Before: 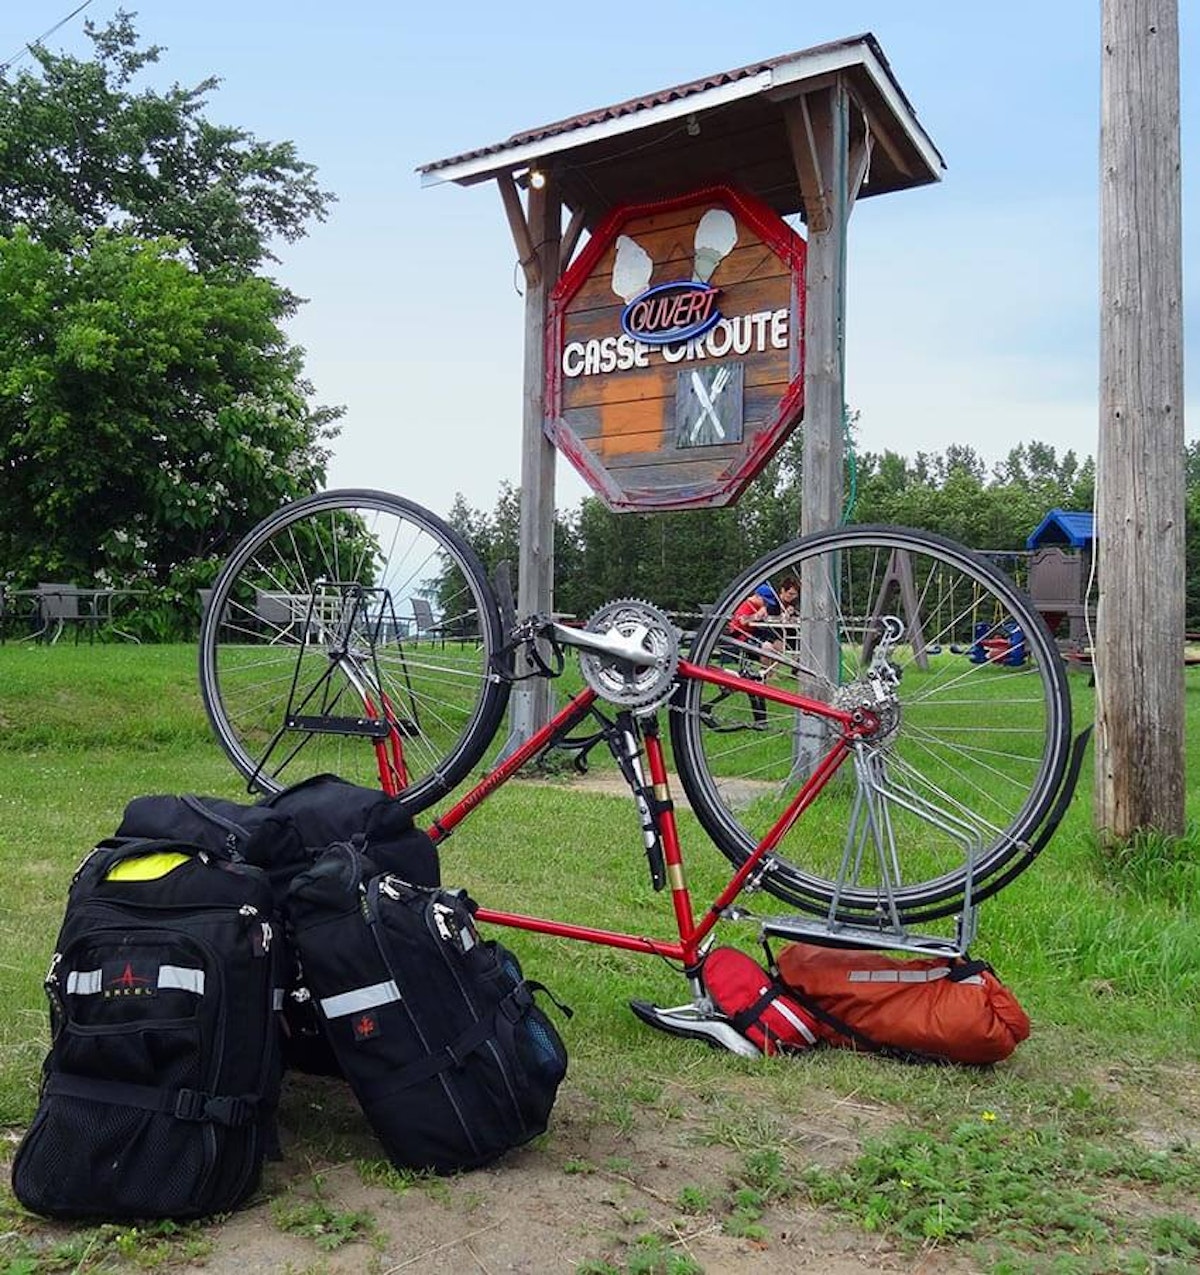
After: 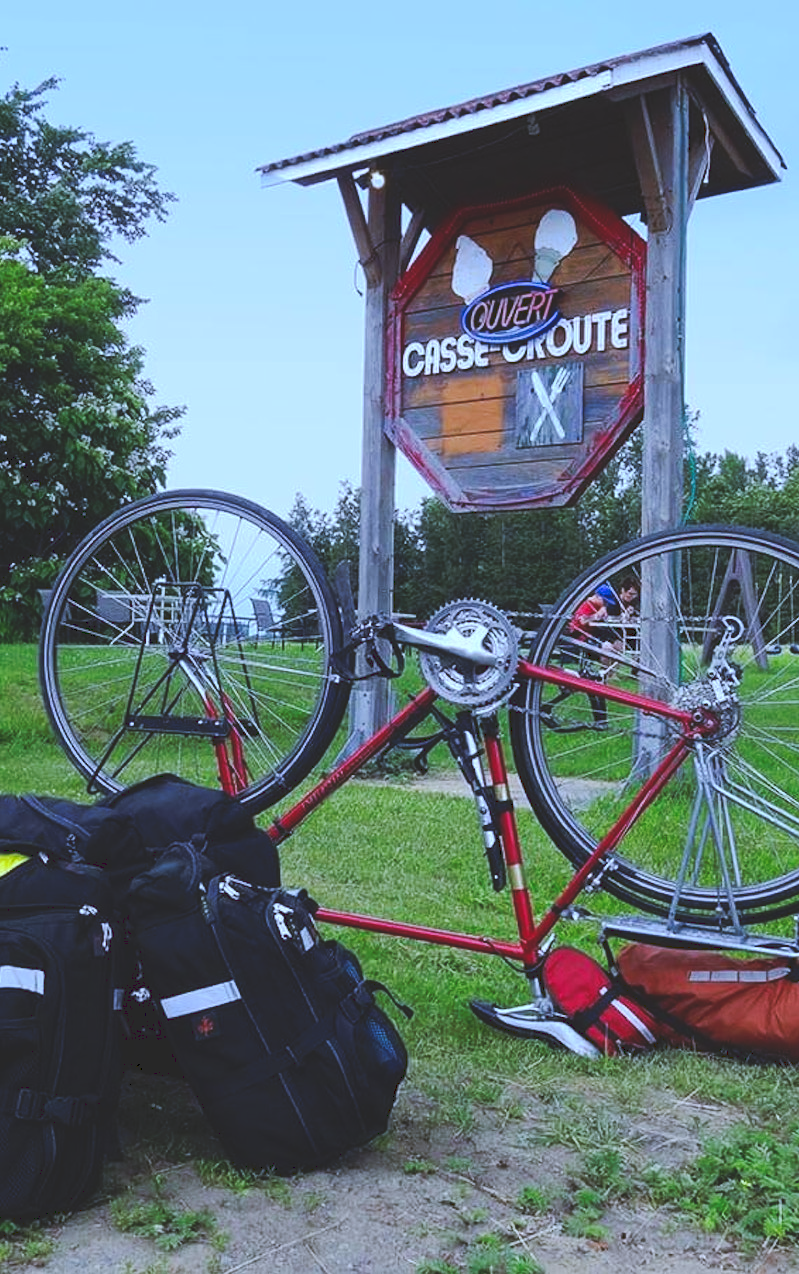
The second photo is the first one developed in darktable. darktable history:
tone curve: curves: ch0 [(0, 0) (0.003, 0.156) (0.011, 0.156) (0.025, 0.157) (0.044, 0.164) (0.069, 0.172) (0.1, 0.181) (0.136, 0.191) (0.177, 0.214) (0.224, 0.245) (0.277, 0.285) (0.335, 0.333) (0.399, 0.387) (0.468, 0.471) (0.543, 0.556) (0.623, 0.648) (0.709, 0.734) (0.801, 0.809) (0.898, 0.891) (1, 1)], preserve colors none
crop and rotate: left 13.409%, right 19.924%
white balance: red 0.871, blue 1.249
